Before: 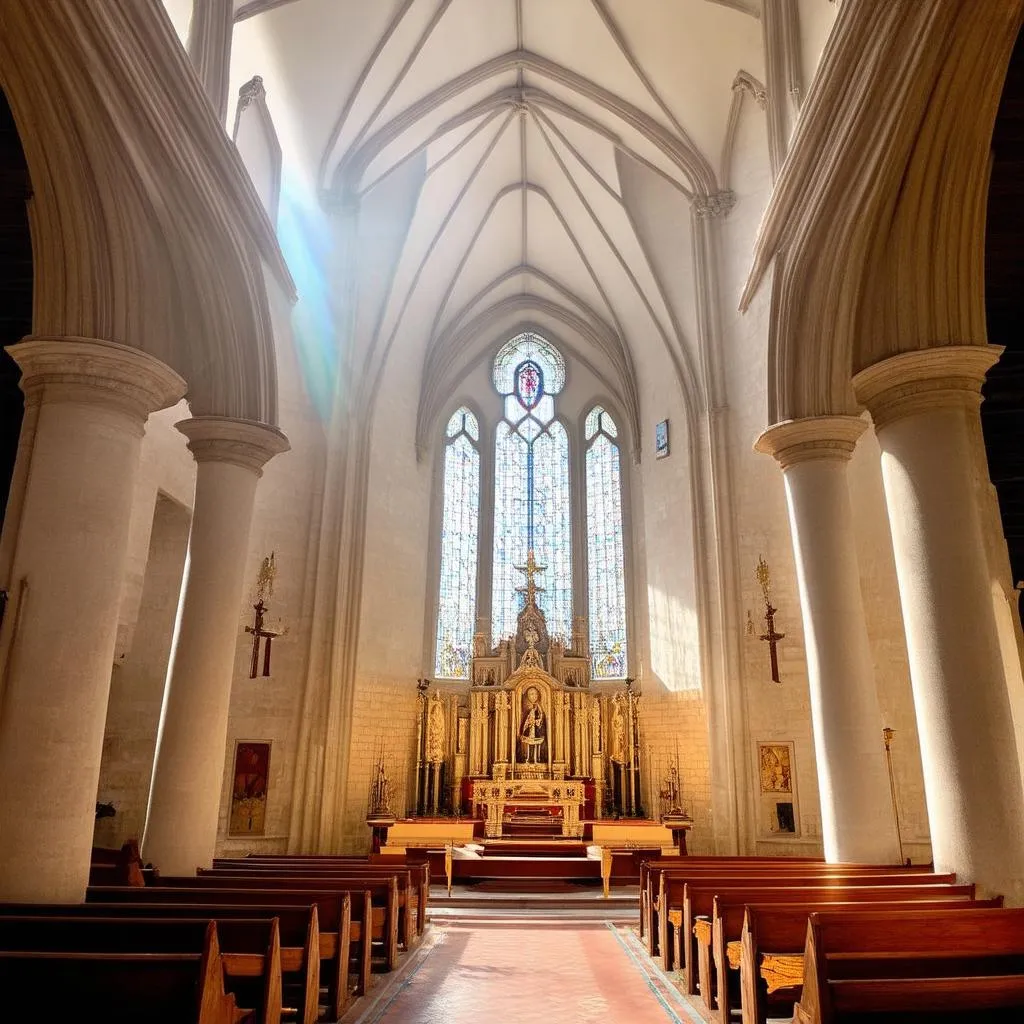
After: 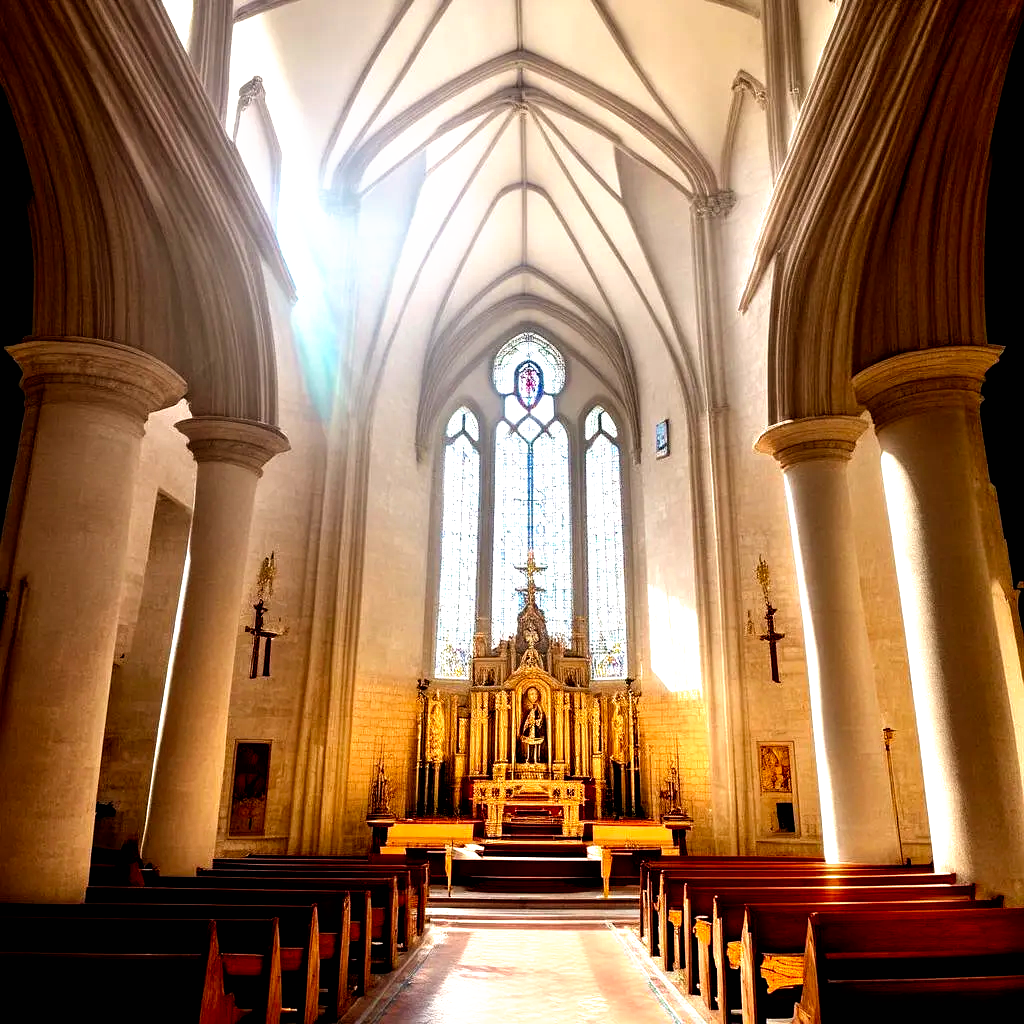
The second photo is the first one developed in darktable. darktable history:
filmic rgb: black relative exposure -8.2 EV, white relative exposure 2.2 EV, threshold 3 EV, hardness 7.11, latitude 85.74%, contrast 1.696, highlights saturation mix -4%, shadows ↔ highlights balance -2.69%, preserve chrominance no, color science v5 (2021), contrast in shadows safe, contrast in highlights safe, enable highlight reconstruction true
